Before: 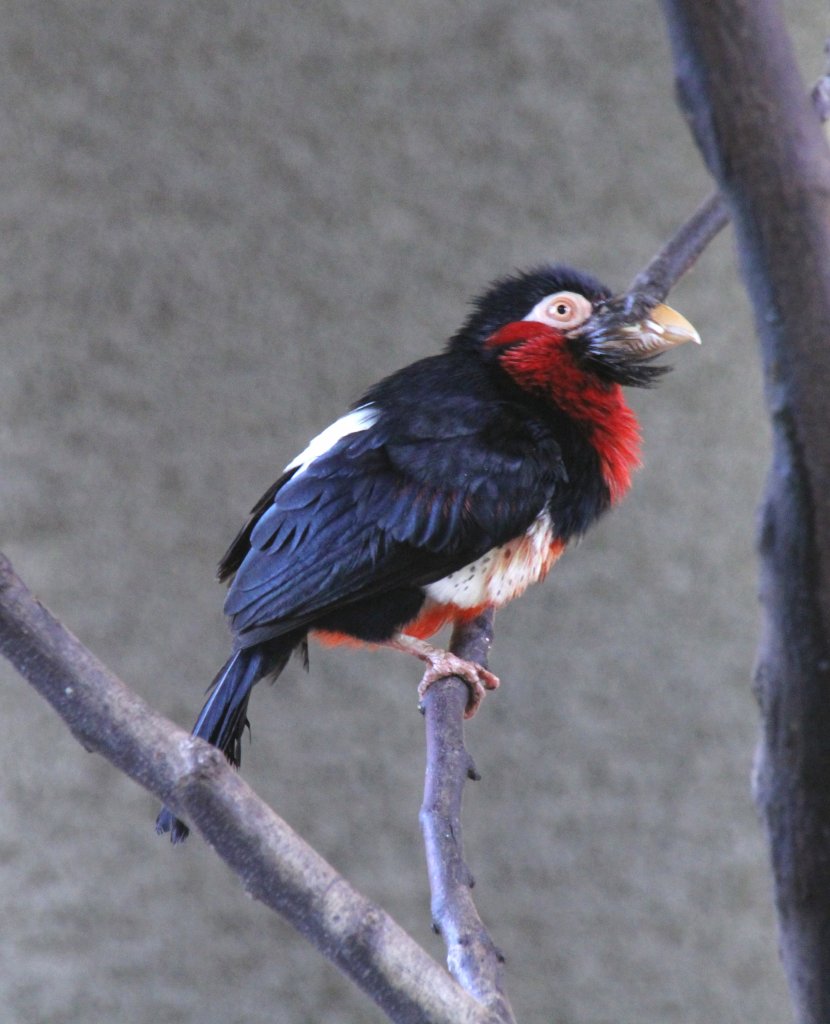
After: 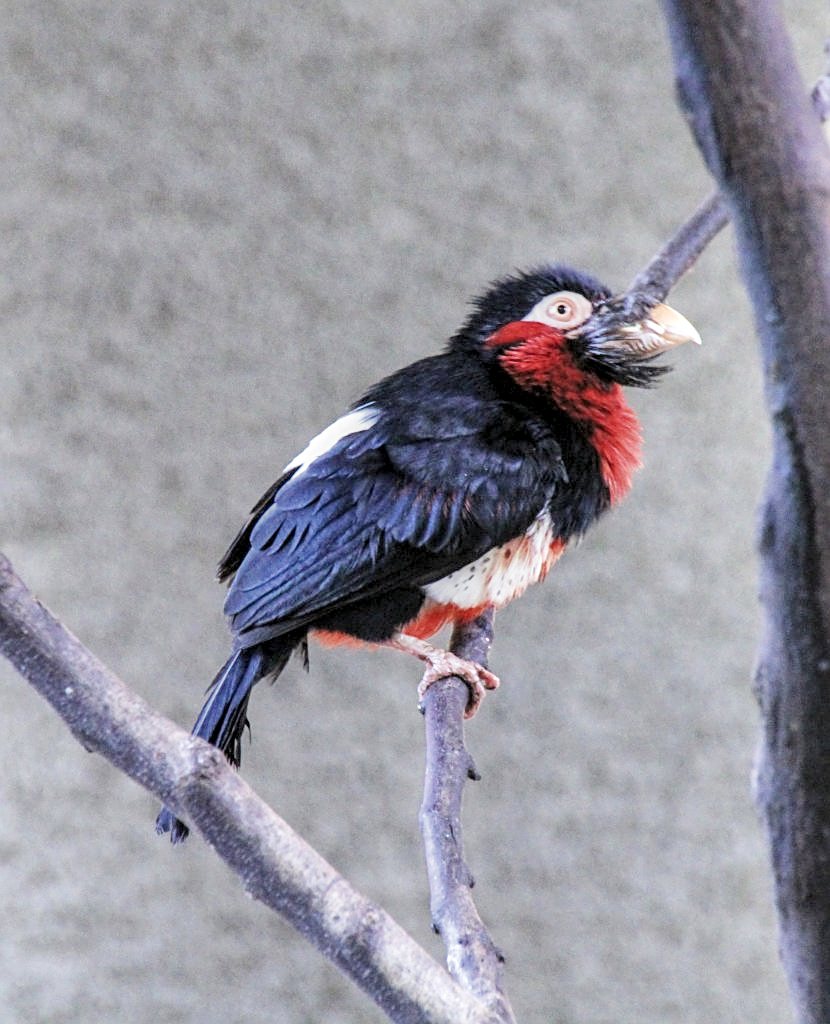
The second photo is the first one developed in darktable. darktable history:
sharpen: on, module defaults
exposure: exposure 1.164 EV, compensate highlight preservation false
local contrast: highlights 20%, detail 150%
filmic rgb: black relative exposure -7.65 EV, white relative exposure 4.56 EV, threshold 2.94 EV, hardness 3.61, add noise in highlights 0.001, color science v3 (2019), use custom middle-gray values true, contrast in highlights soft, enable highlight reconstruction true
